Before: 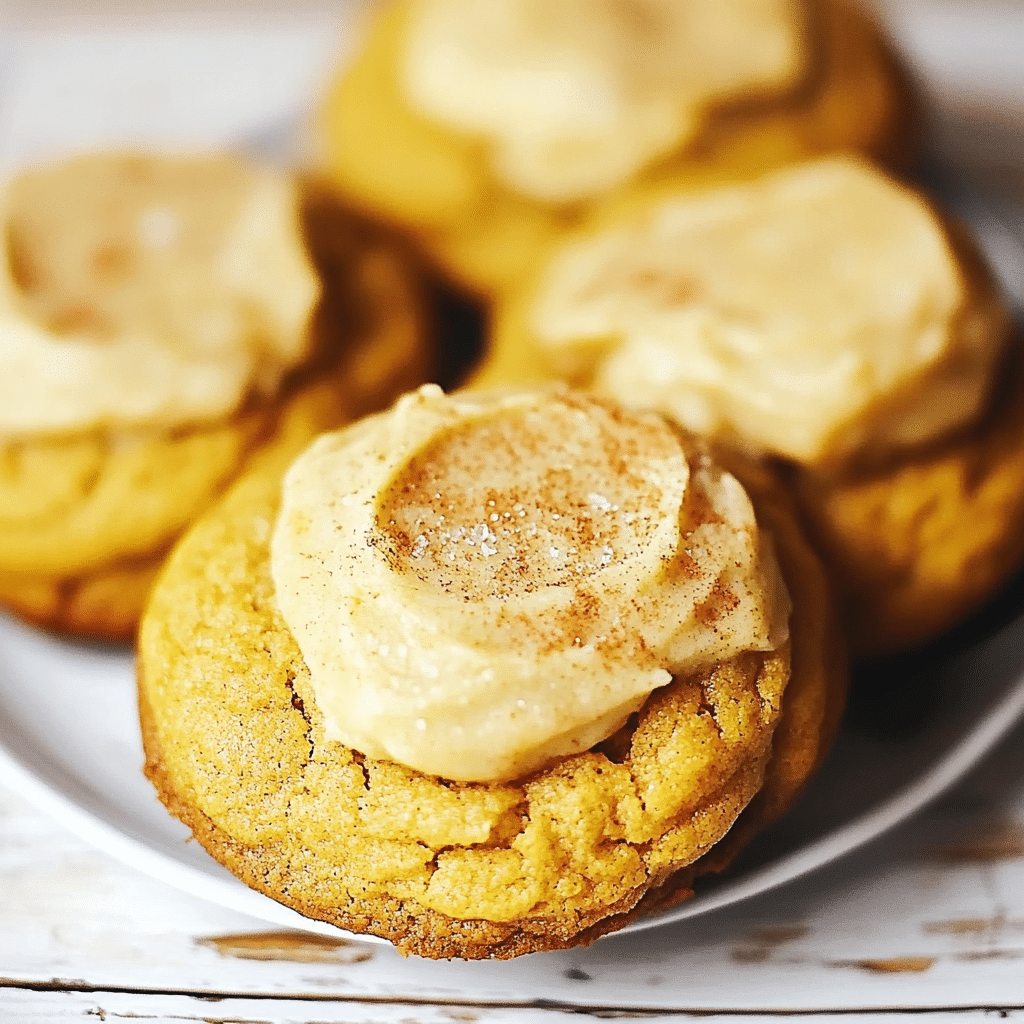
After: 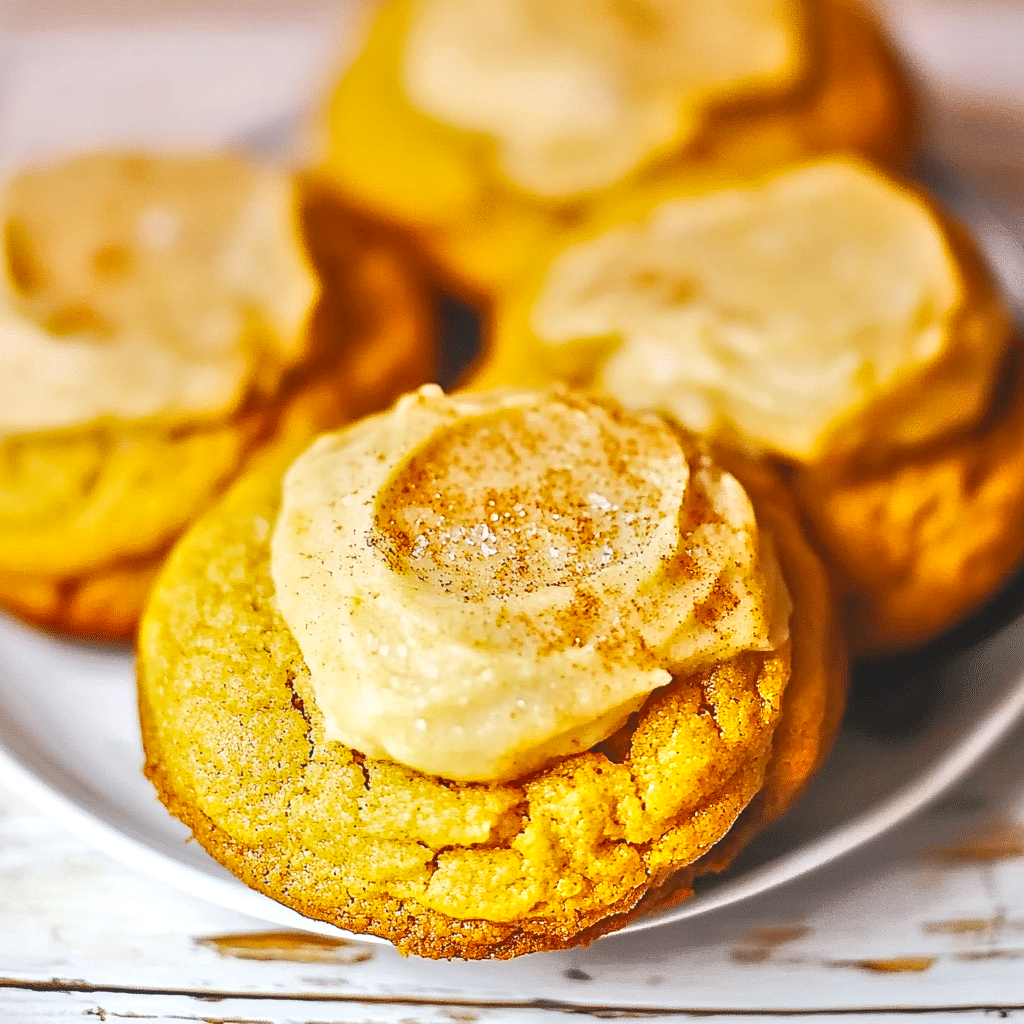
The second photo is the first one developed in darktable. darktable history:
tone equalizer: -8 EV 2 EV, -7 EV 2 EV, -6 EV 2 EV, -5 EV 2 EV, -4 EV 2 EV, -3 EV 1.5 EV, -2 EV 1 EV, -1 EV 0.5 EV
color balance rgb: perceptual saturation grading › global saturation 20%, global vibrance 20%
graduated density: density 0.38 EV, hardness 21%, rotation -6.11°, saturation 32%
local contrast: on, module defaults
